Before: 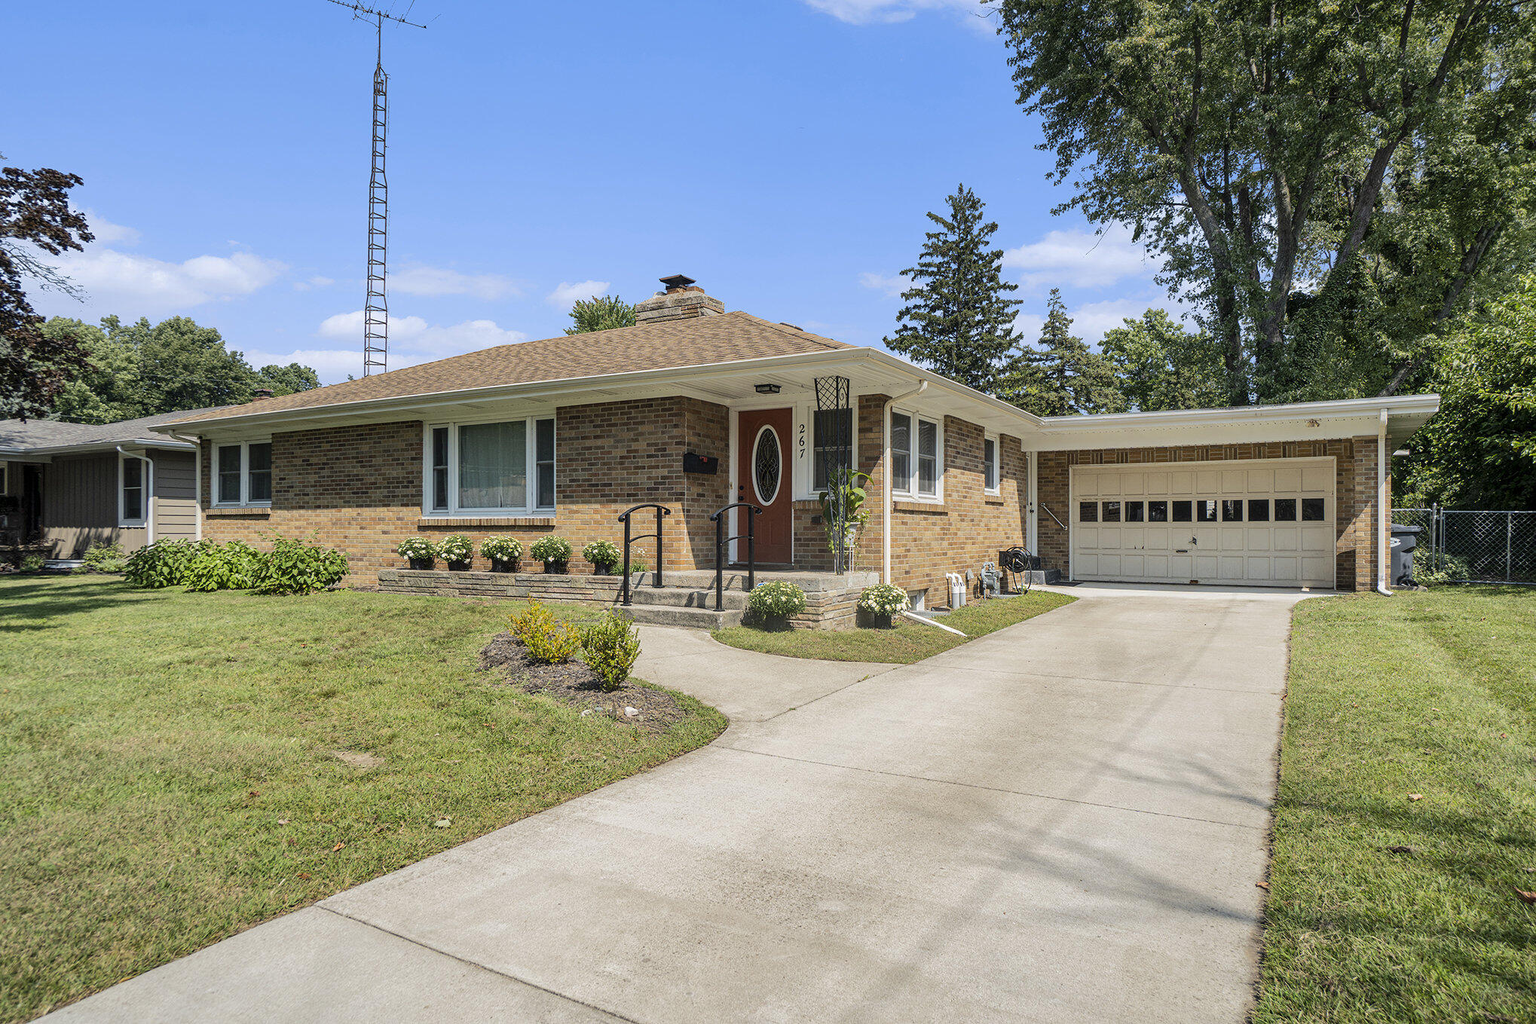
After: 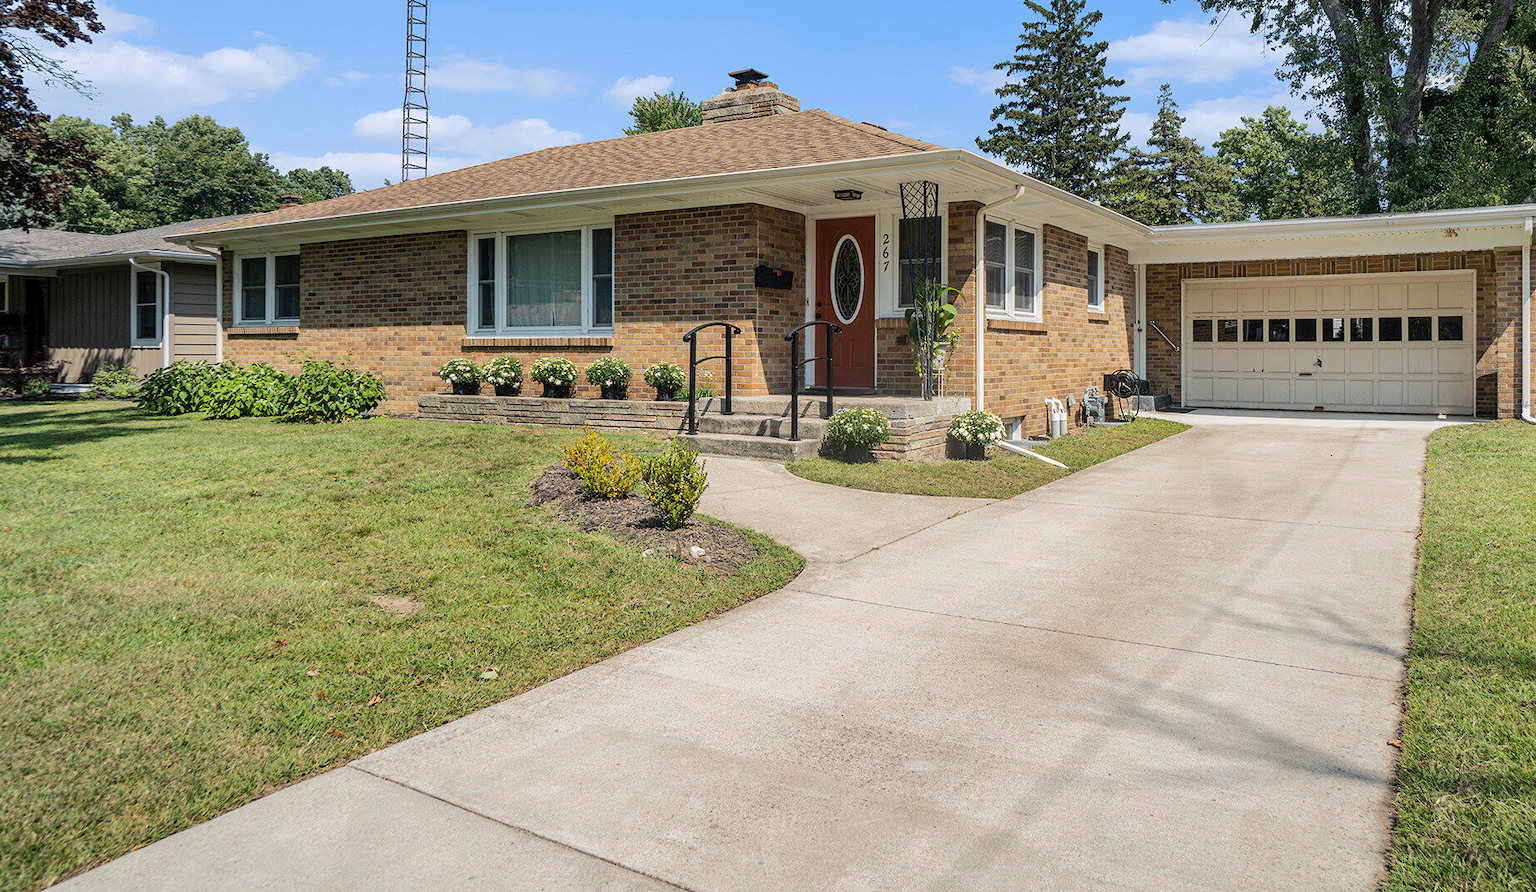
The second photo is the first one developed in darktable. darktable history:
tone equalizer: on, module defaults
crop: top 20.759%, right 9.442%, bottom 0.331%
